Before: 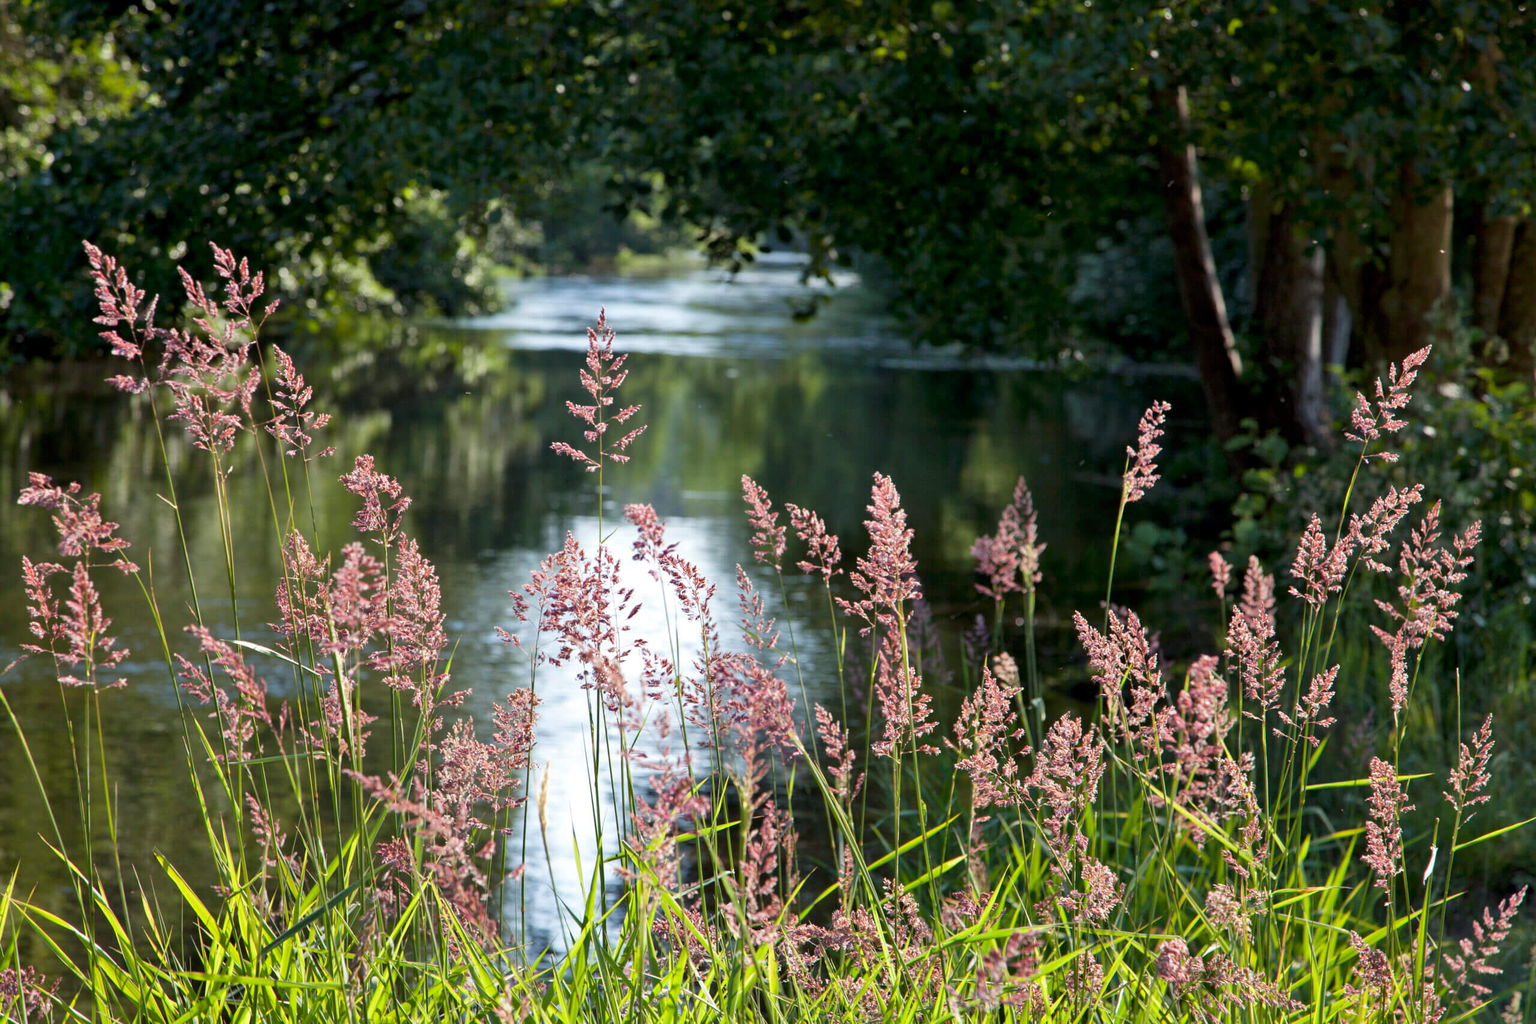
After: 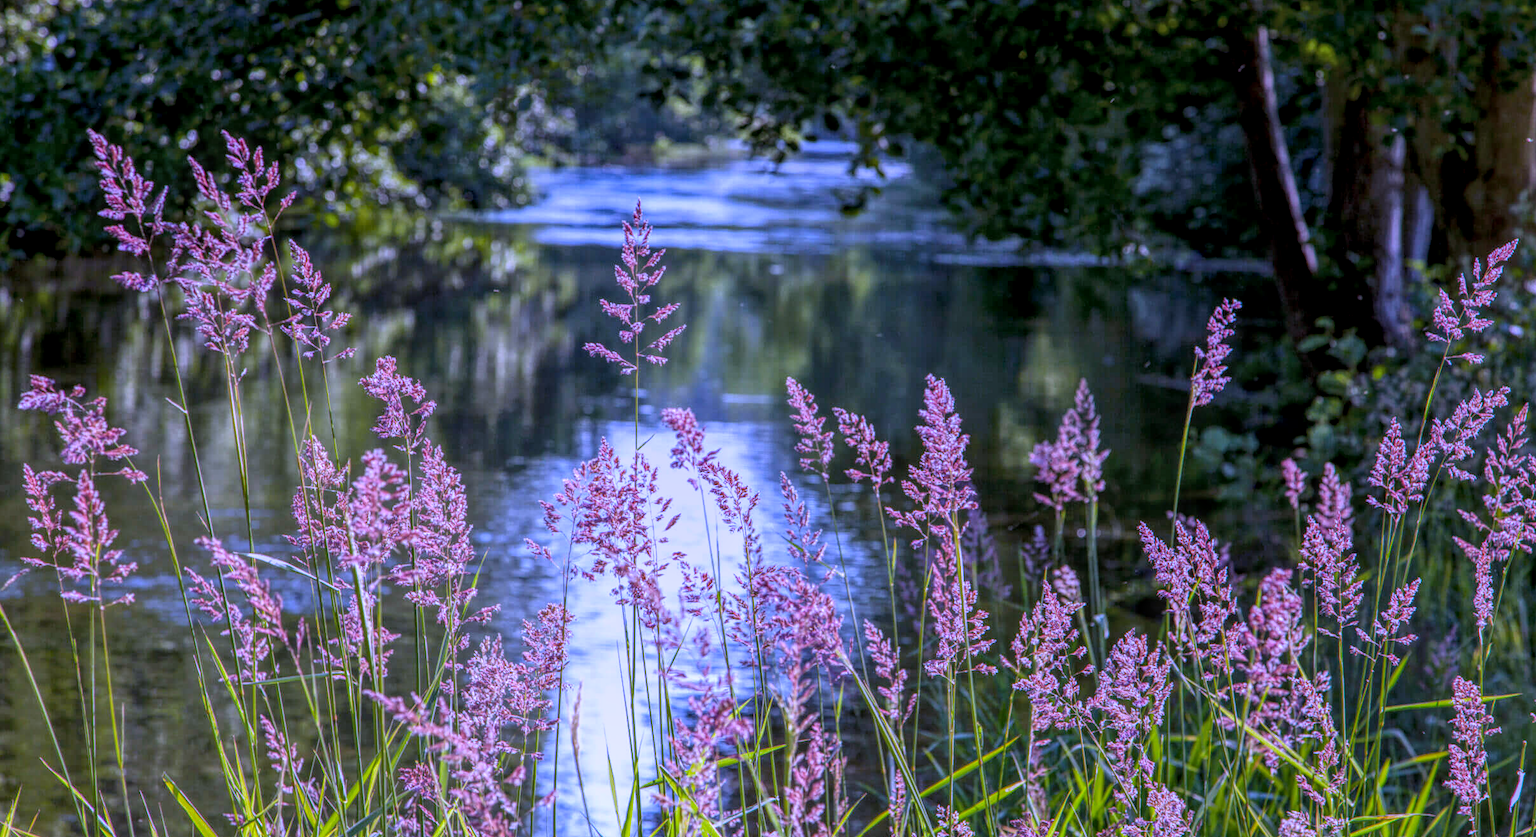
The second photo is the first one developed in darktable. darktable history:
crop and rotate: angle 0.03°, top 11.643%, right 5.651%, bottom 11.189%
local contrast: highlights 20%, shadows 30%, detail 200%, midtone range 0.2
color balance rgb: saturation formula JzAzBz (2021)
white balance: red 0.98, blue 1.61
